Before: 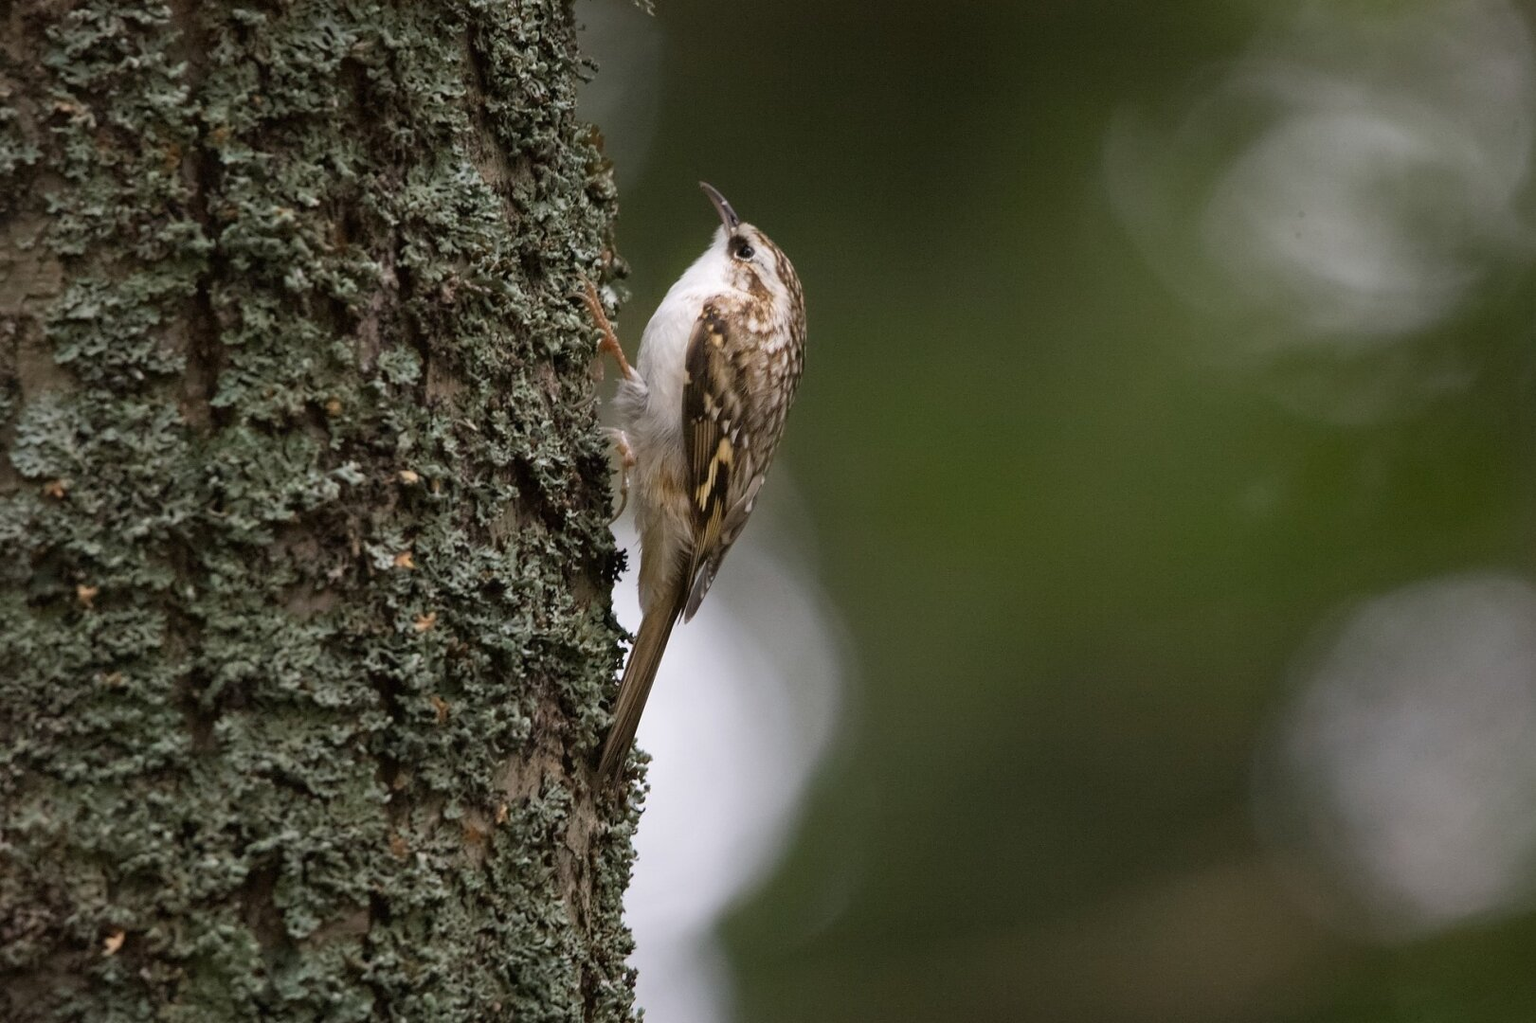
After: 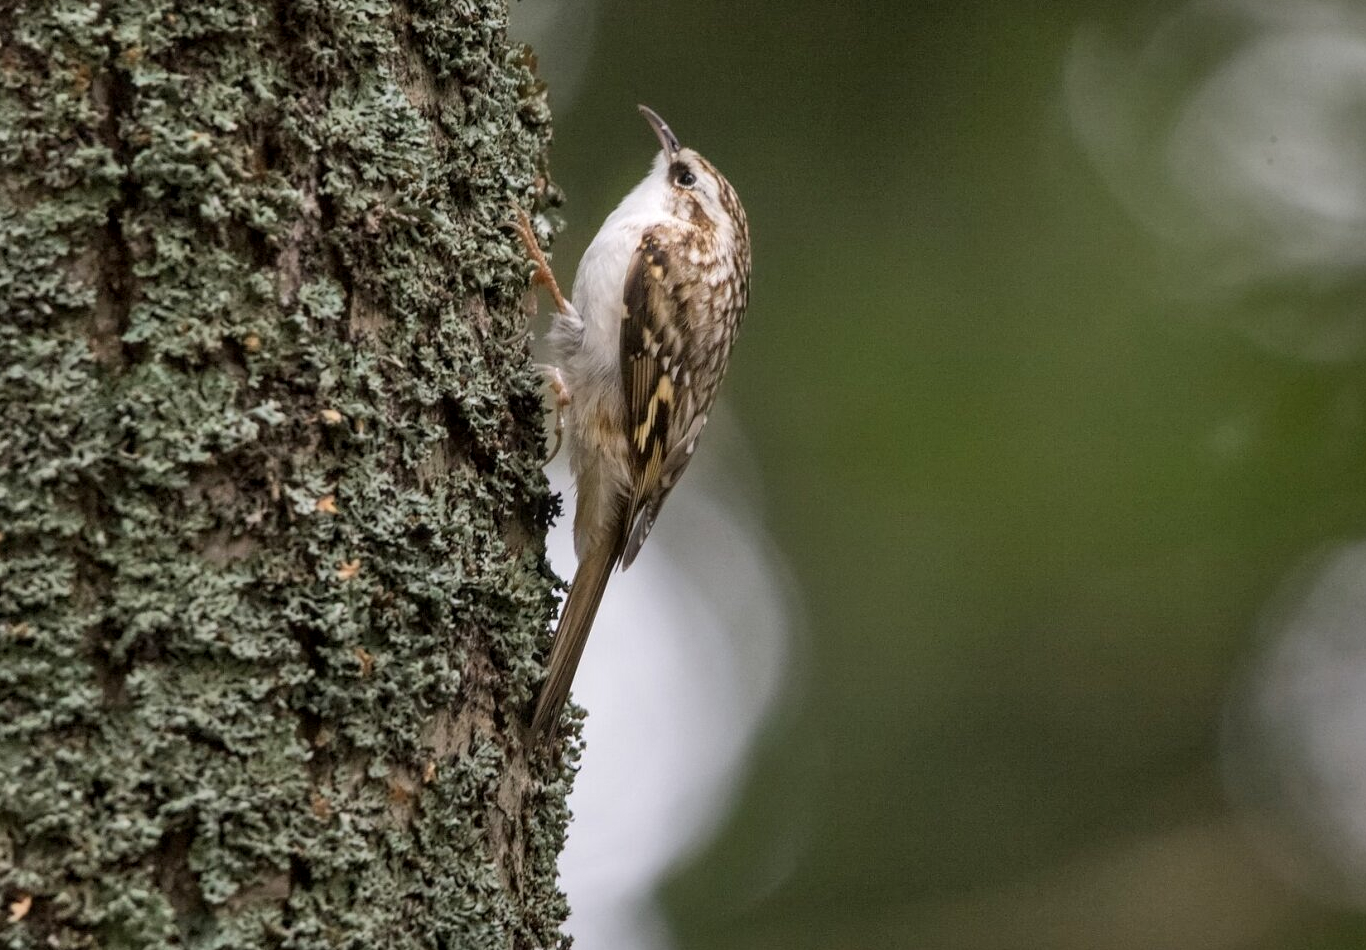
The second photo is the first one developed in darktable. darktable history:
local contrast: on, module defaults
crop: left 6.169%, top 8.108%, right 9.537%, bottom 3.848%
sharpen: radius 2.859, amount 0.862, threshold 47.118
shadows and highlights: highlights color adjustment 0.437%, soften with gaussian
